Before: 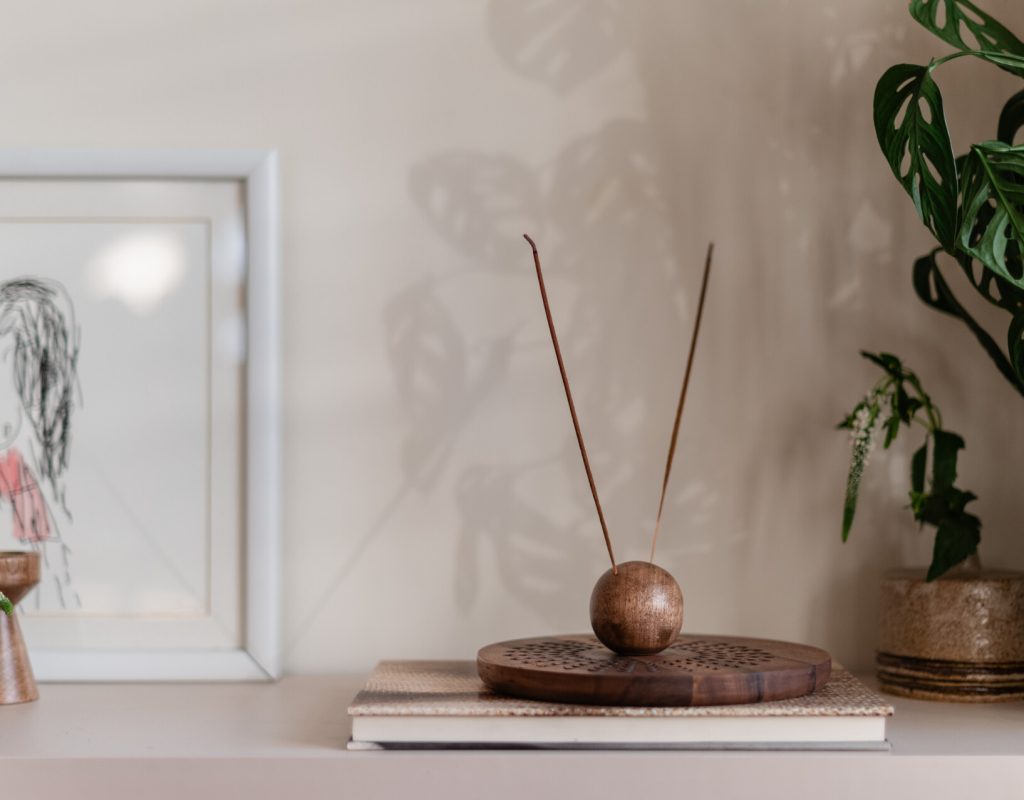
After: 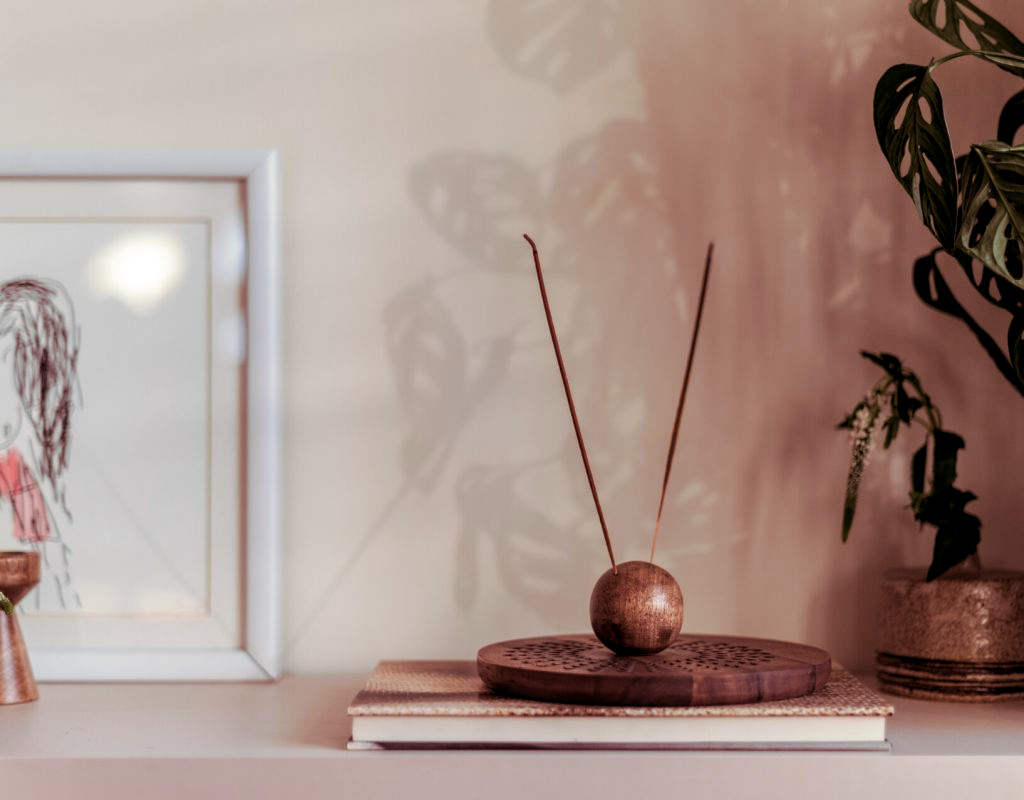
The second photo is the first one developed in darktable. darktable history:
split-toning: on, module defaults
local contrast: on, module defaults
color balance rgb: linear chroma grading › global chroma 15%, perceptual saturation grading › global saturation 30%
